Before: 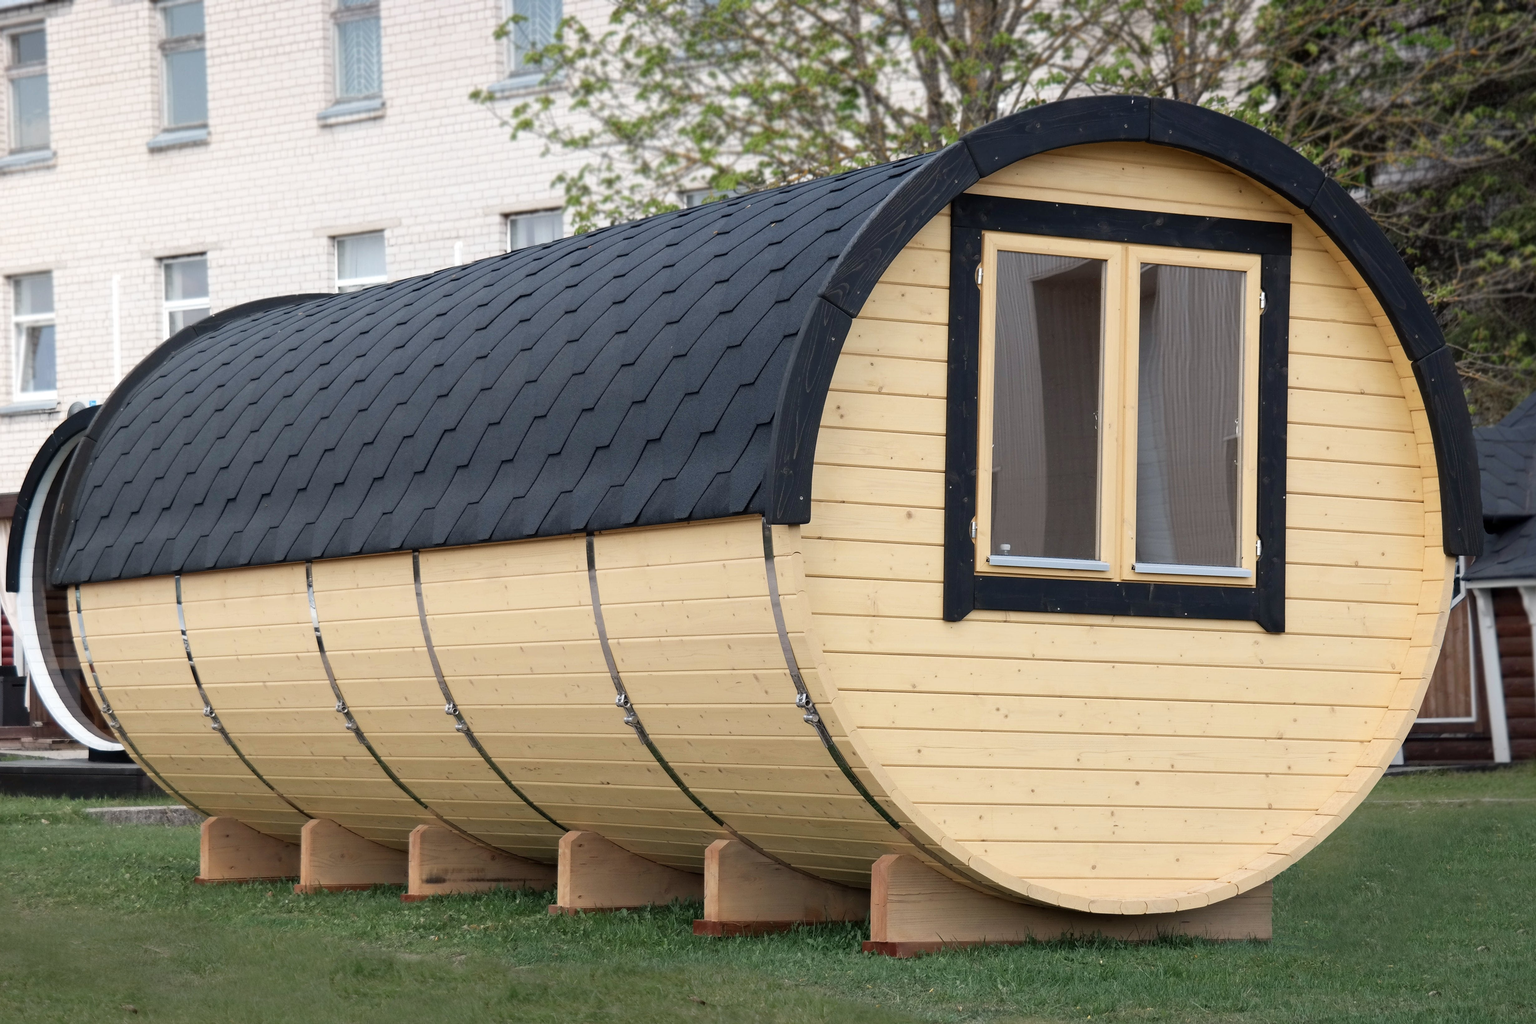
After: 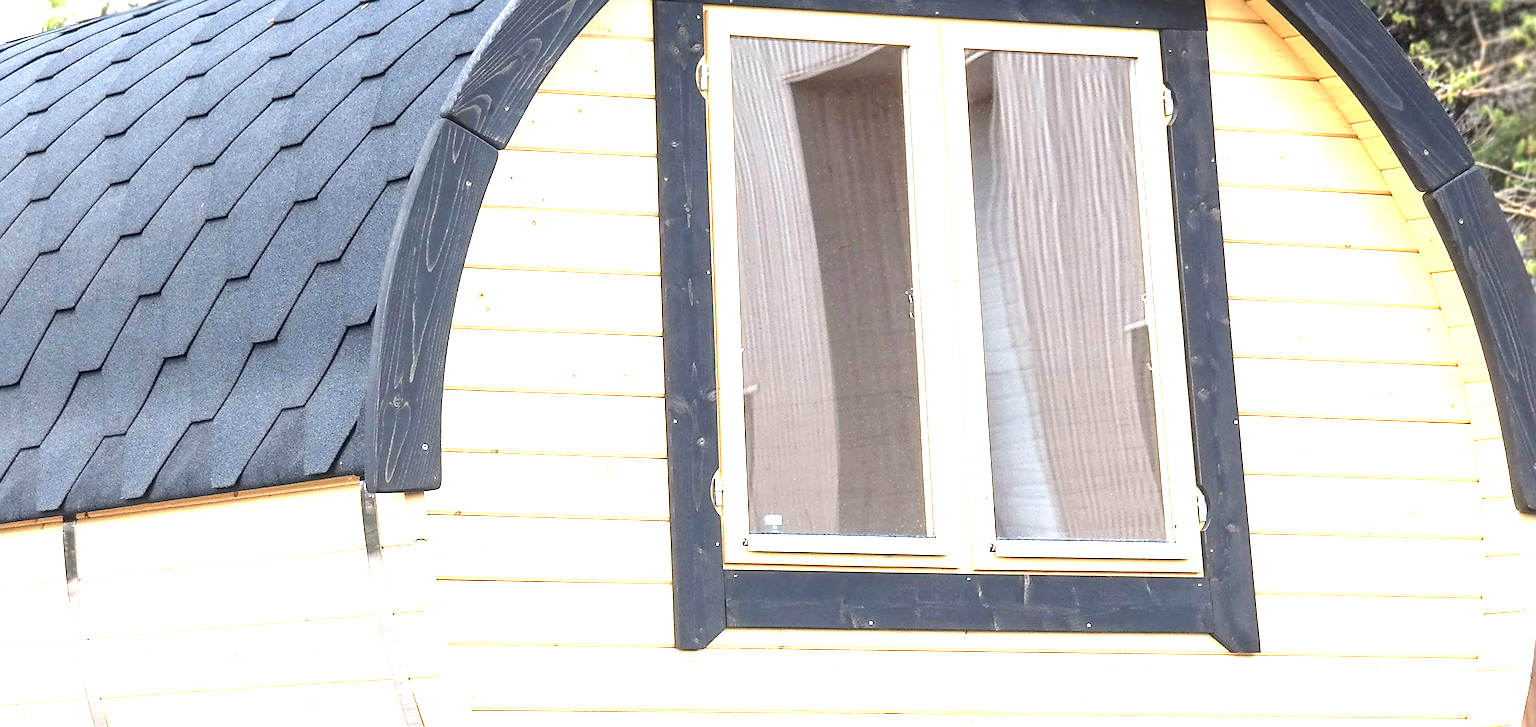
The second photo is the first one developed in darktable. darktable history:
rotate and perspective: rotation -1.68°, lens shift (vertical) -0.146, crop left 0.049, crop right 0.912, crop top 0.032, crop bottom 0.96
crop: left 36.005%, top 18.293%, right 0.31%, bottom 38.444%
local contrast: detail 130%
sharpen: on, module defaults
exposure: black level correction 0, exposure 2.088 EV, compensate exposure bias true, compensate highlight preservation false
